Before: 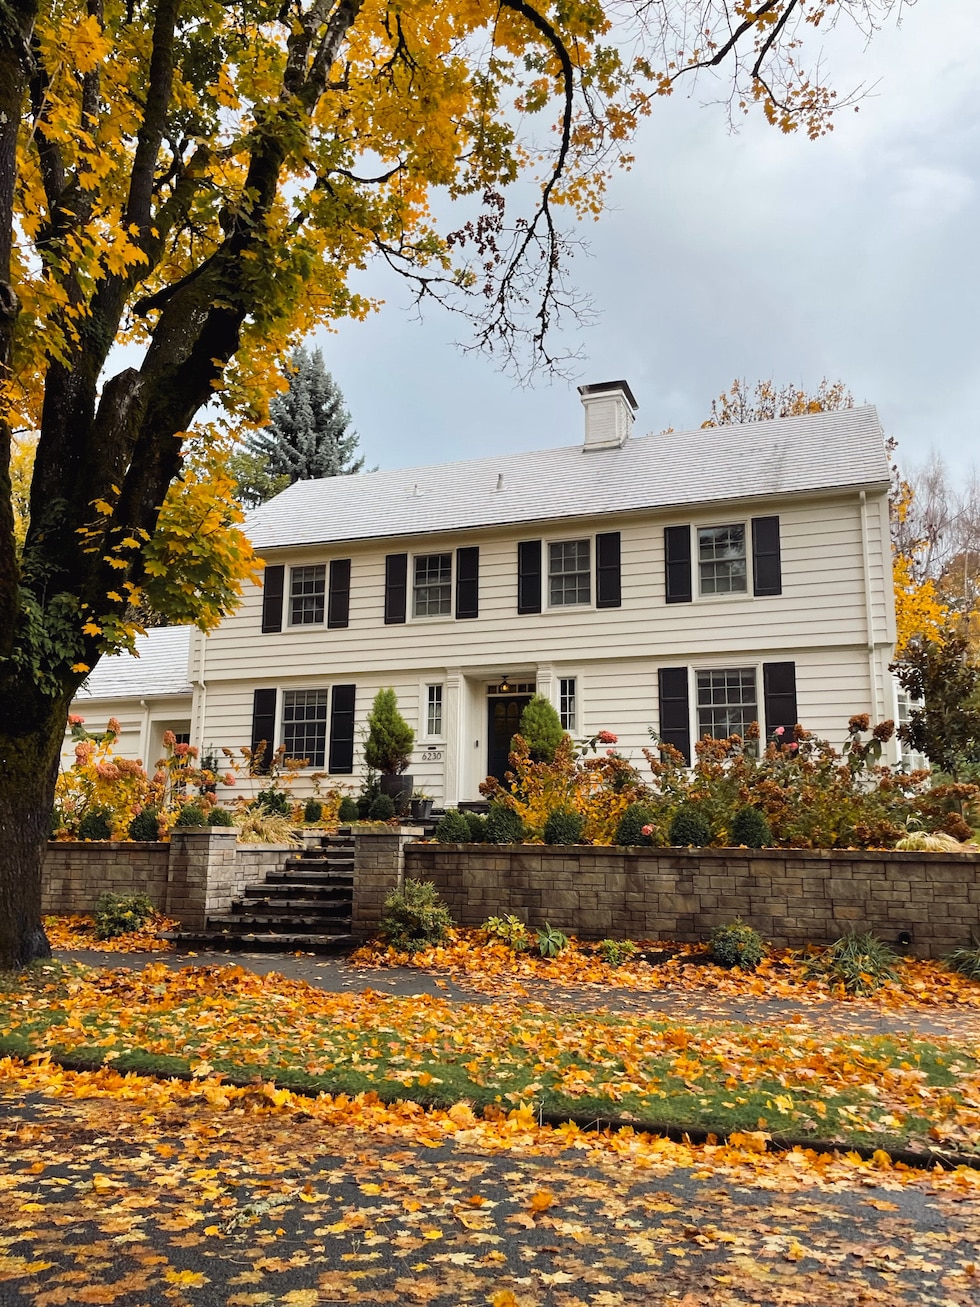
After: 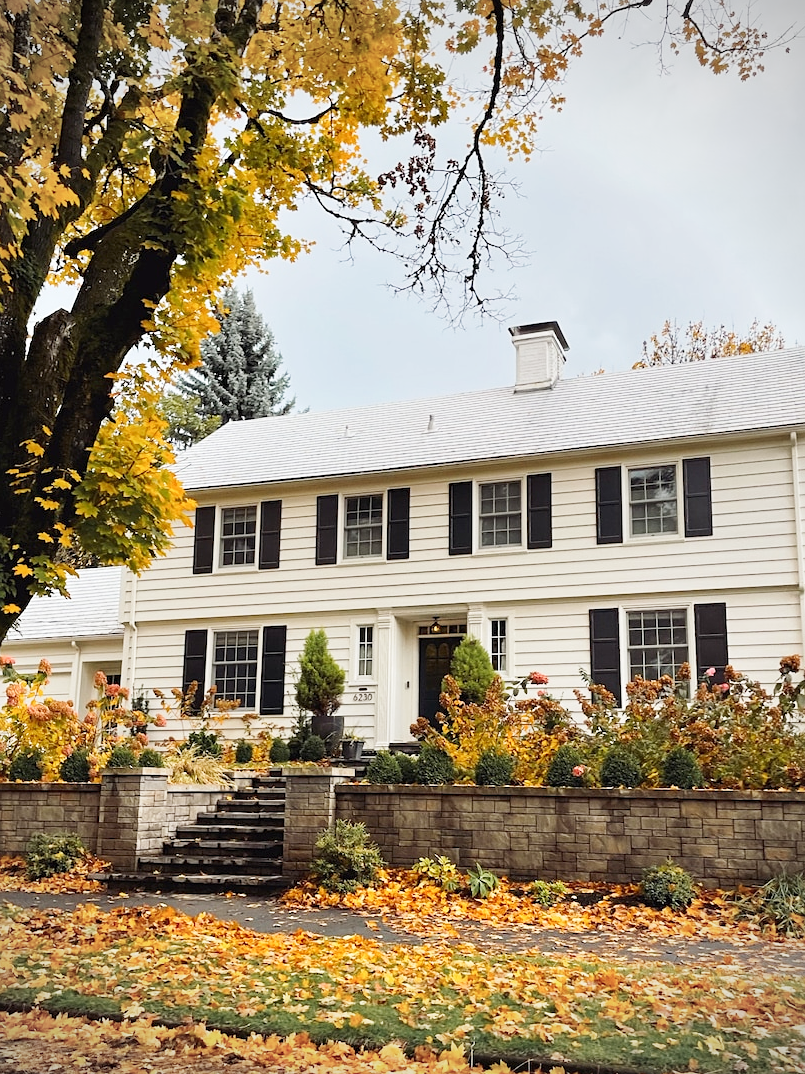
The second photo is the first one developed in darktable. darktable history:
base curve: curves: ch0 [(0, 0) (0.204, 0.334) (0.55, 0.733) (1, 1)], preserve colors none
sharpen: amount 0.2
crop and rotate: left 7.196%, top 4.574%, right 10.605%, bottom 13.178%
vignetting: on, module defaults
